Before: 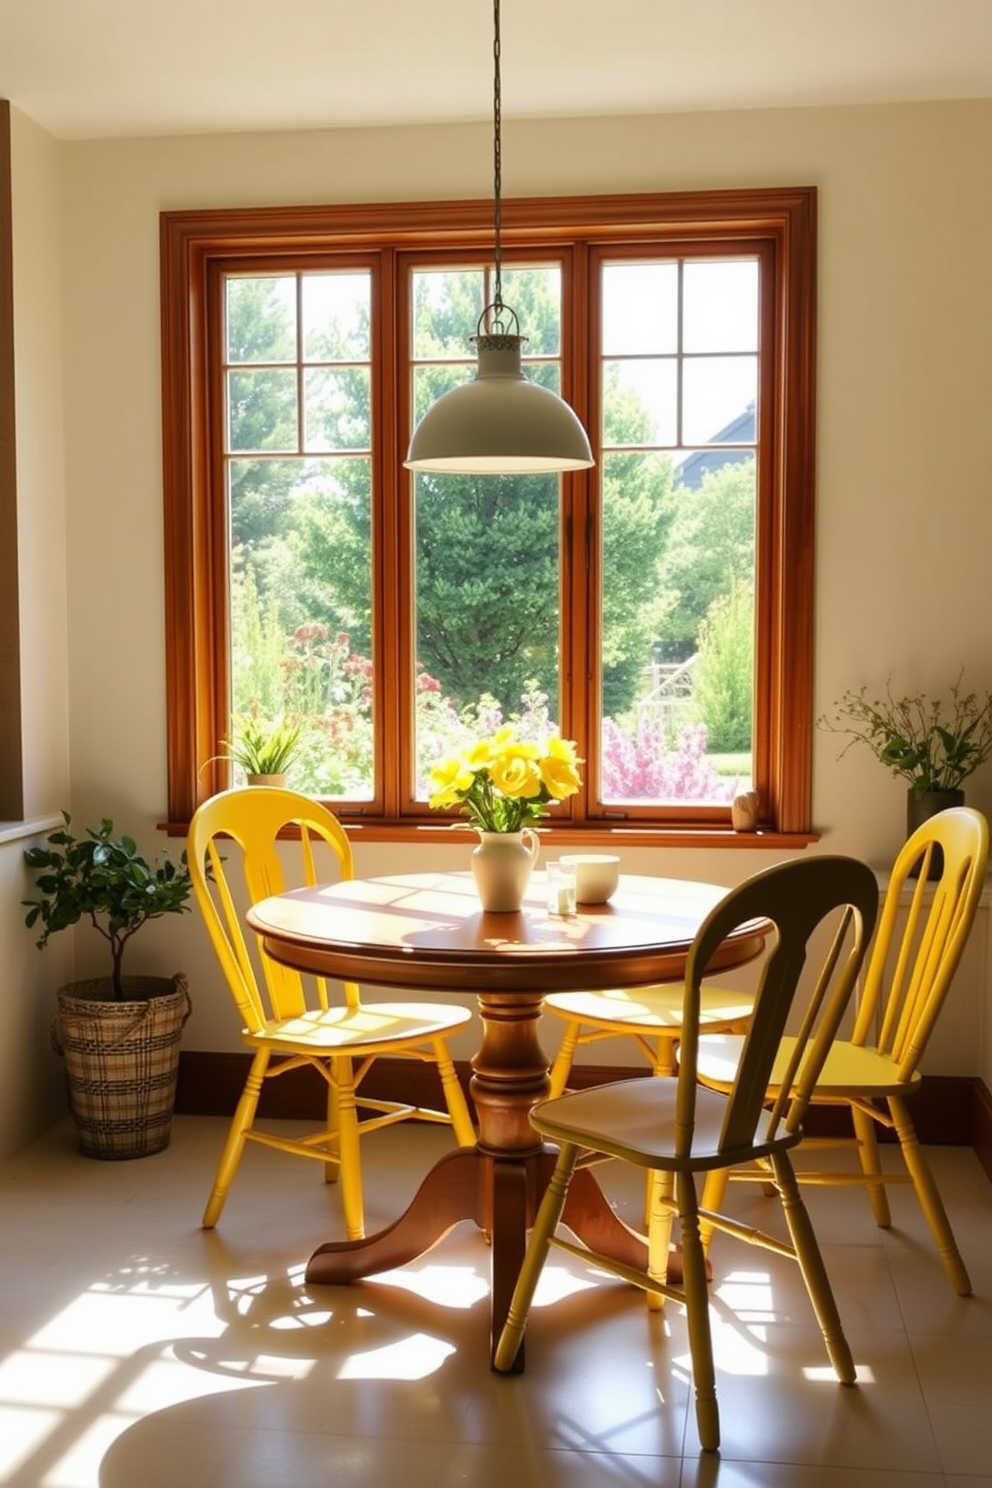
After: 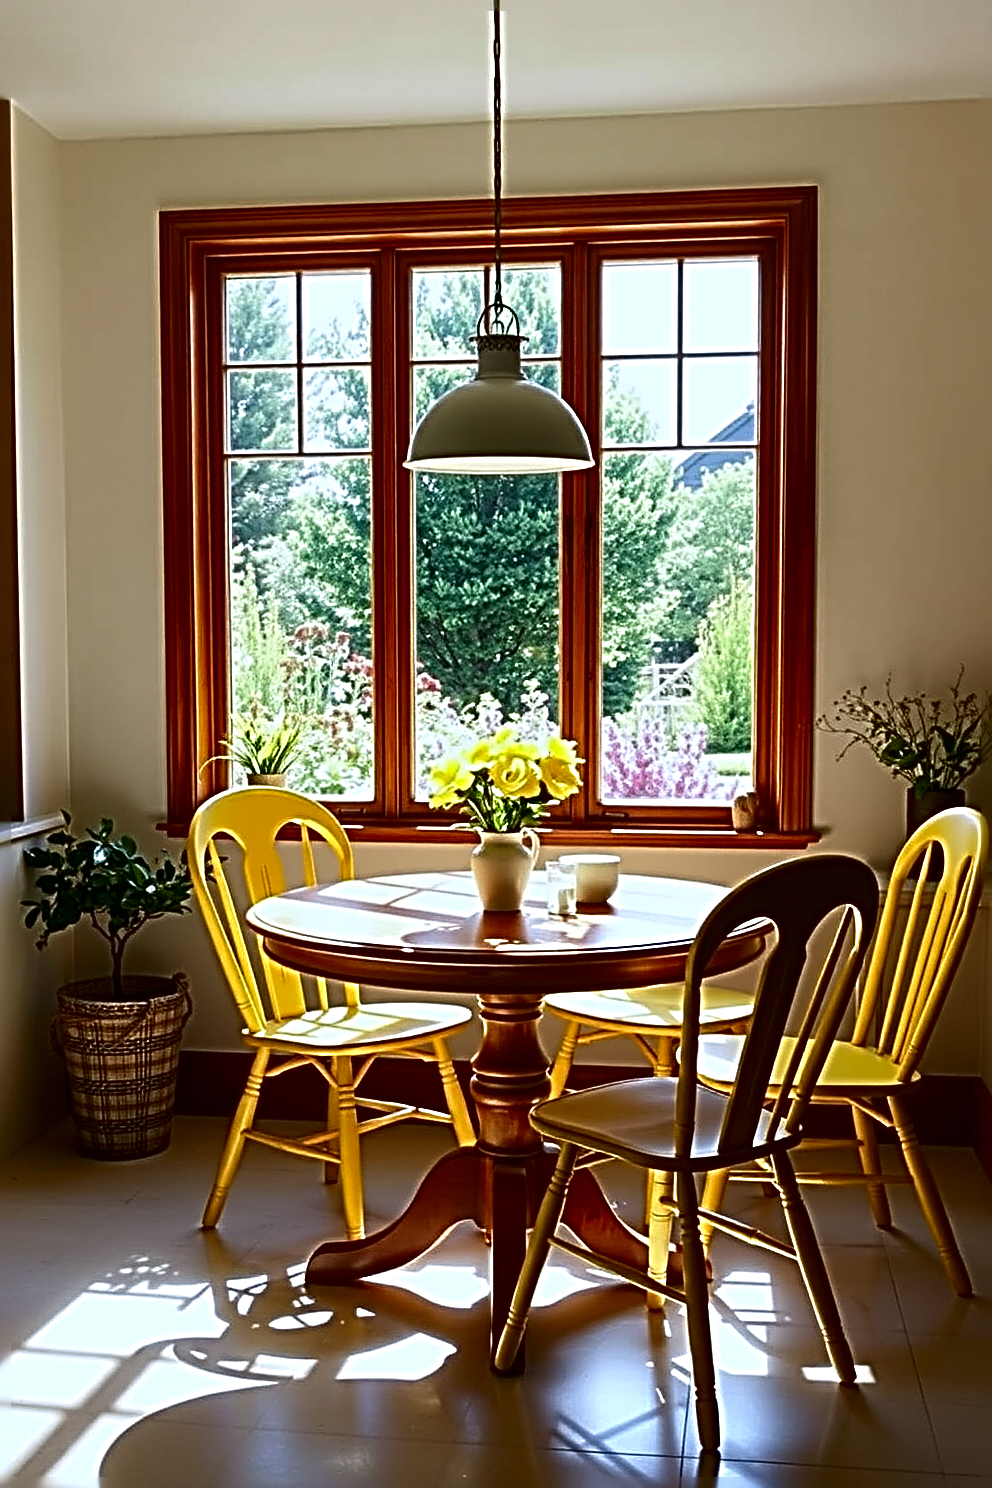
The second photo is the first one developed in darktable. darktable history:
contrast brightness saturation: contrast 0.1, brightness -0.26, saturation 0.14
color calibration: x 0.37, y 0.382, temperature 4313.32 K
sharpen: radius 4.001, amount 2
